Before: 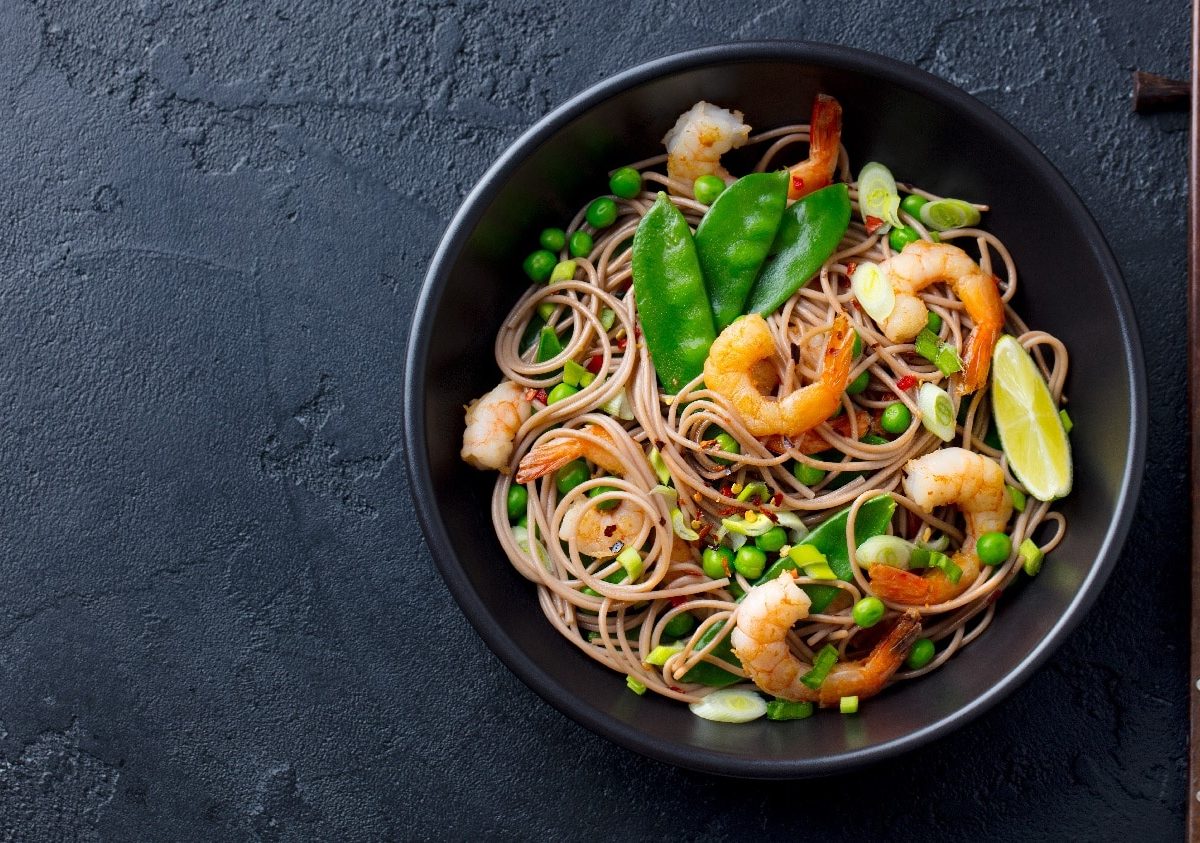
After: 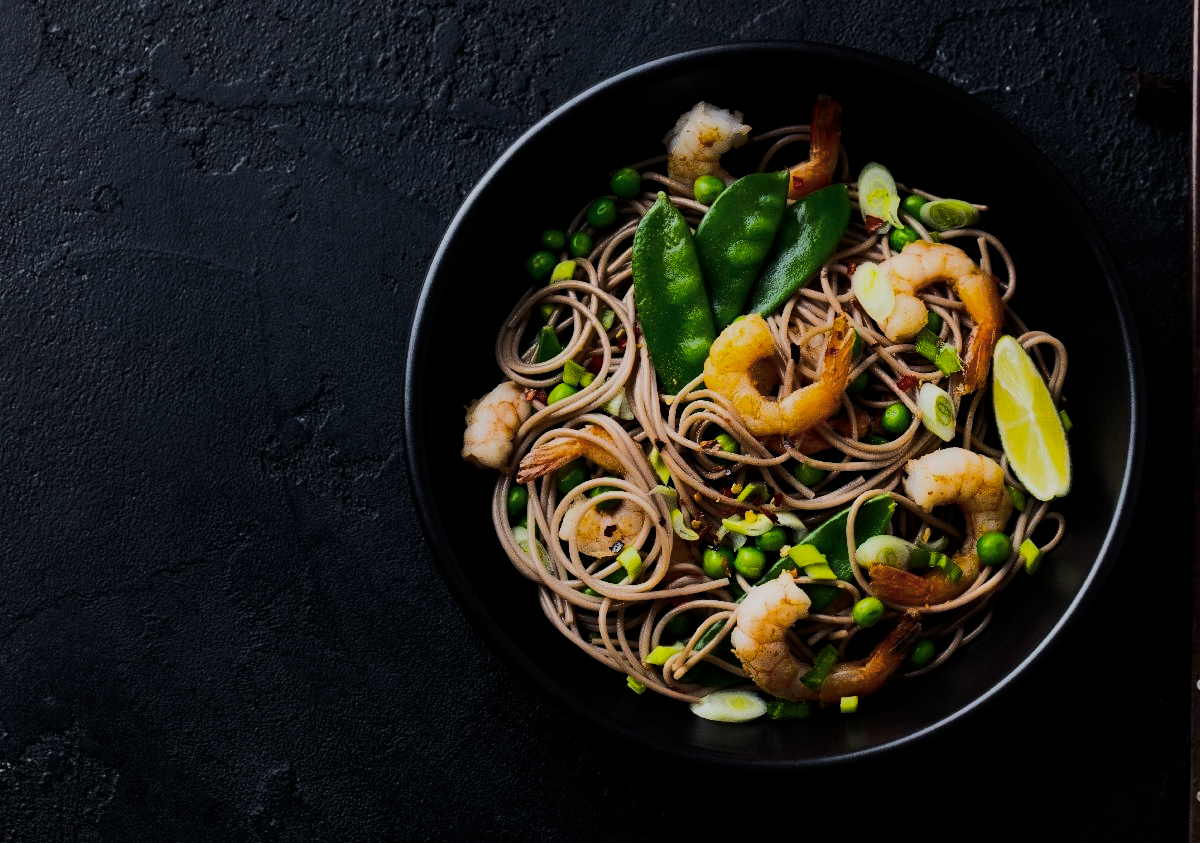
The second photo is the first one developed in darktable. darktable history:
color balance rgb: linear chroma grading › global chroma 15.038%, perceptual saturation grading › global saturation 0.74%, perceptual brilliance grading › highlights 2.395%, perceptual brilliance grading › mid-tones -50.36%, perceptual brilliance grading › shadows -50.269%, global vibrance 20%
filmic rgb: black relative exposure -9.2 EV, white relative exposure 6.78 EV, hardness 3.09, contrast 1.052
